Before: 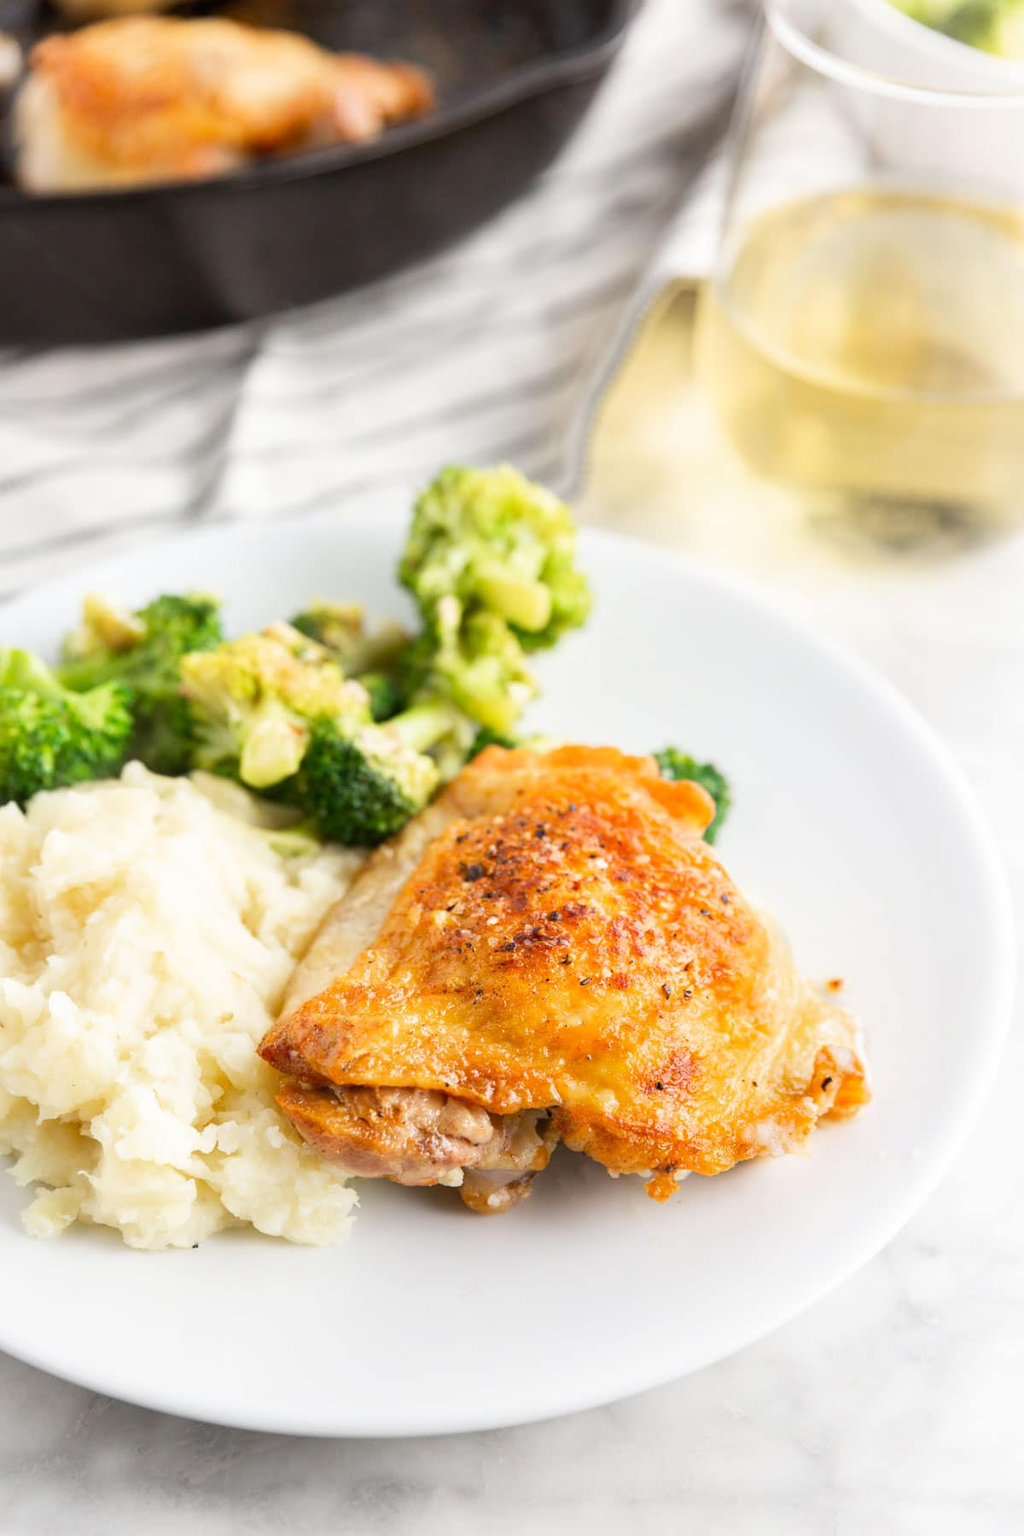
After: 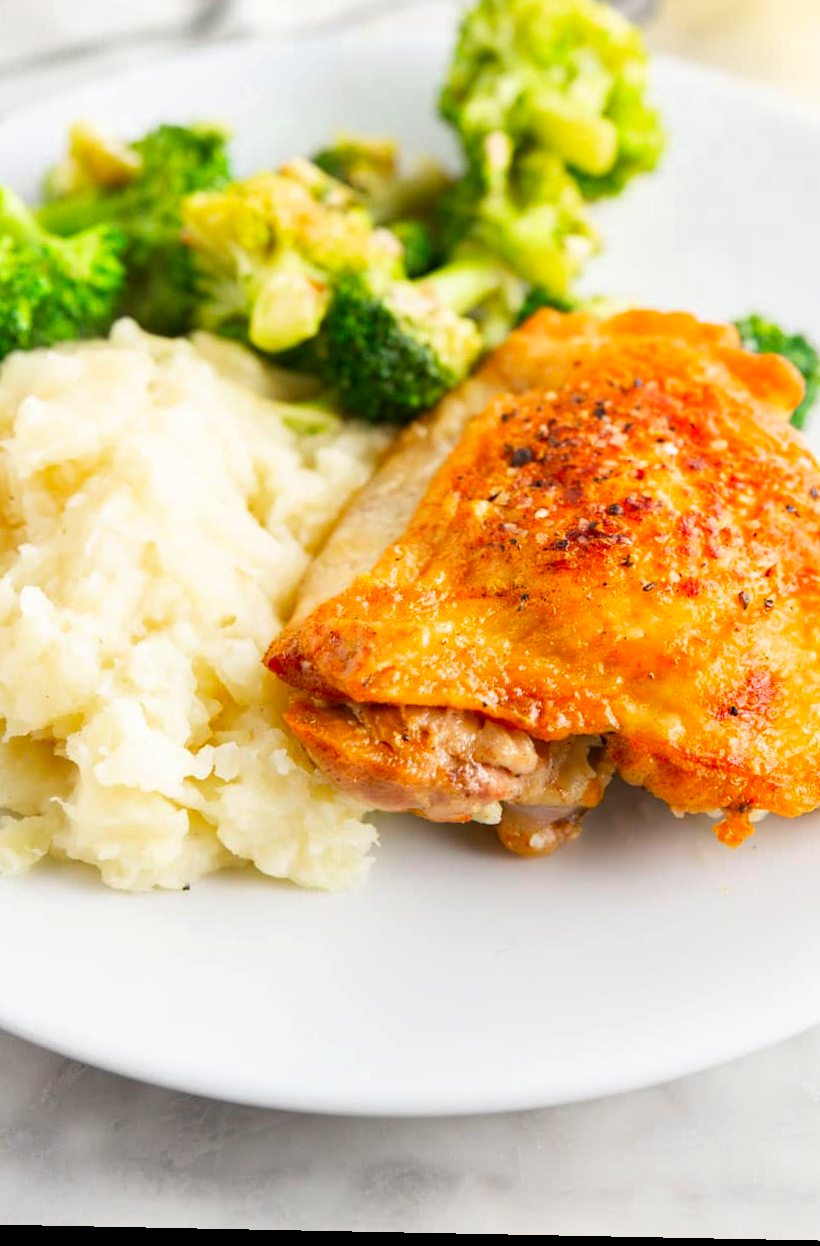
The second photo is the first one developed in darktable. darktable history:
contrast brightness saturation: brightness -0.022, saturation 0.343
color zones: curves: ch0 [(0.25, 0.5) (0.463, 0.627) (0.484, 0.637) (0.75, 0.5)]
crop and rotate: angle -1.11°, left 4.006%, top 31.628%, right 29.553%
